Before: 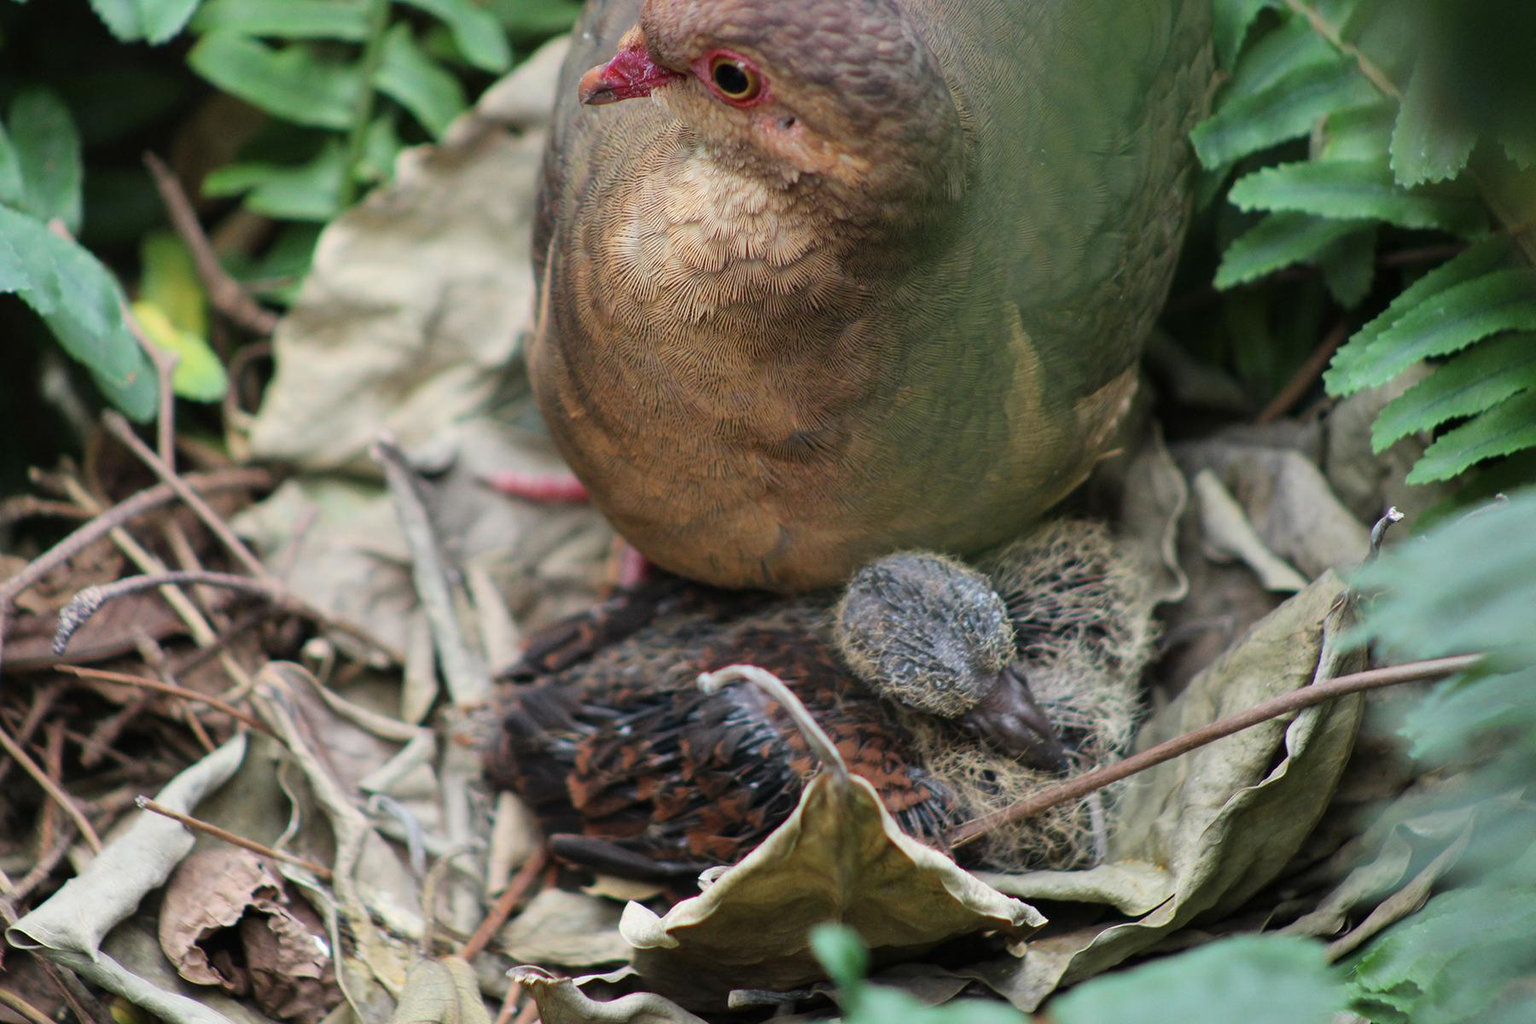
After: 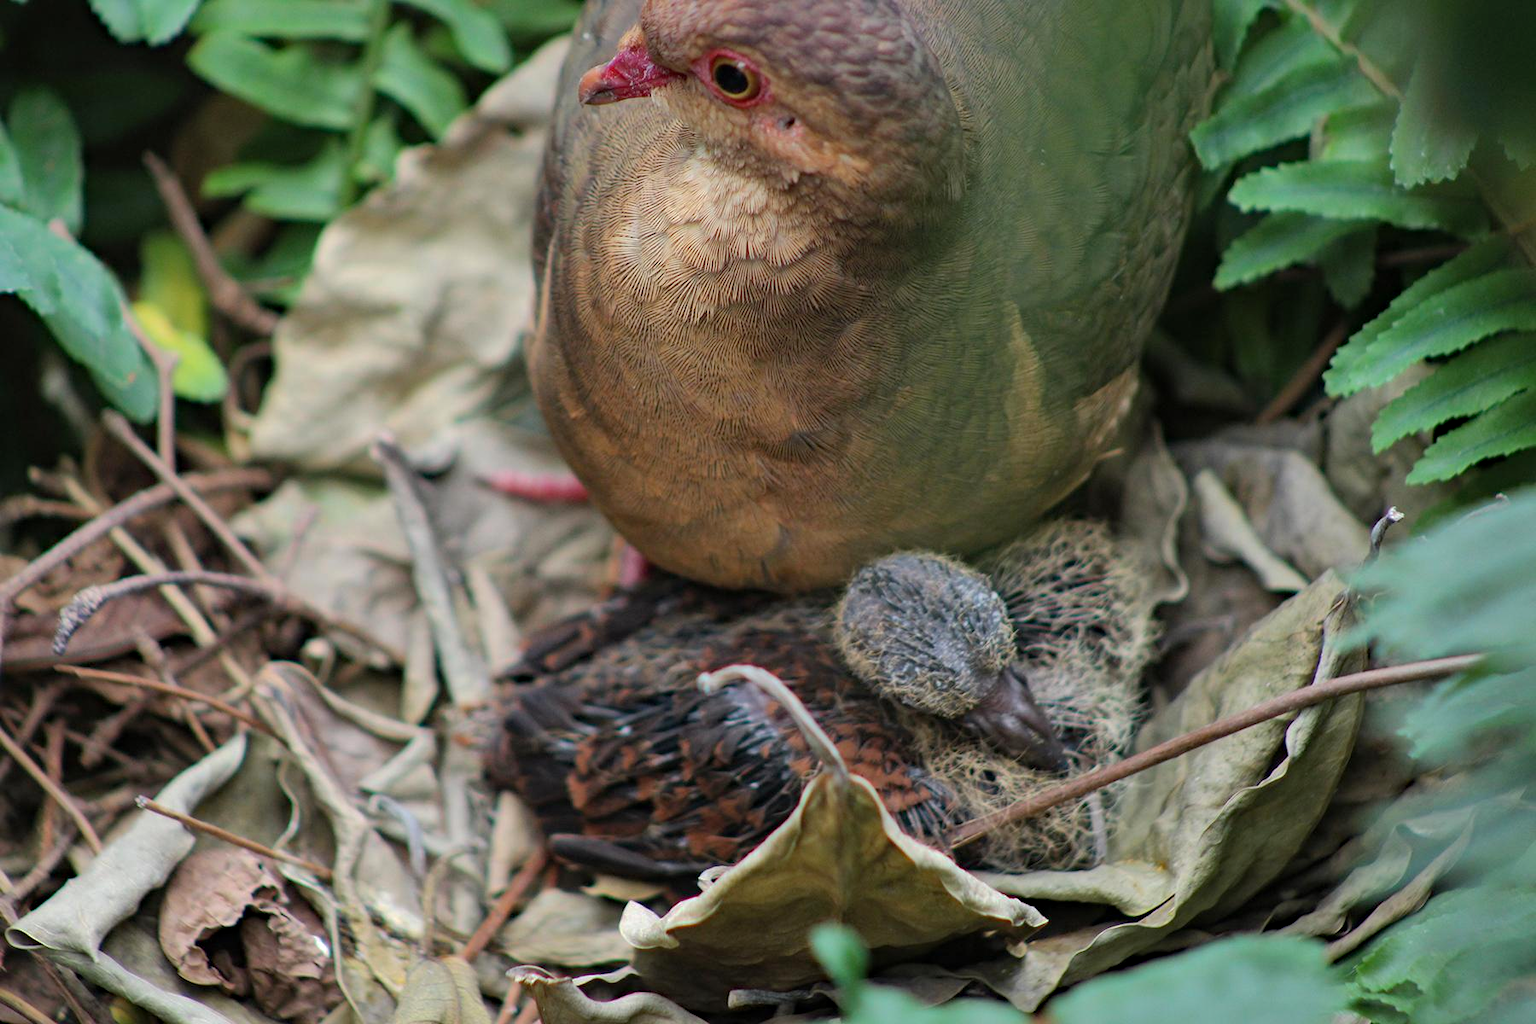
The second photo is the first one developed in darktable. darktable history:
haze removal: compatibility mode true, adaptive false
shadows and highlights: shadows 30
